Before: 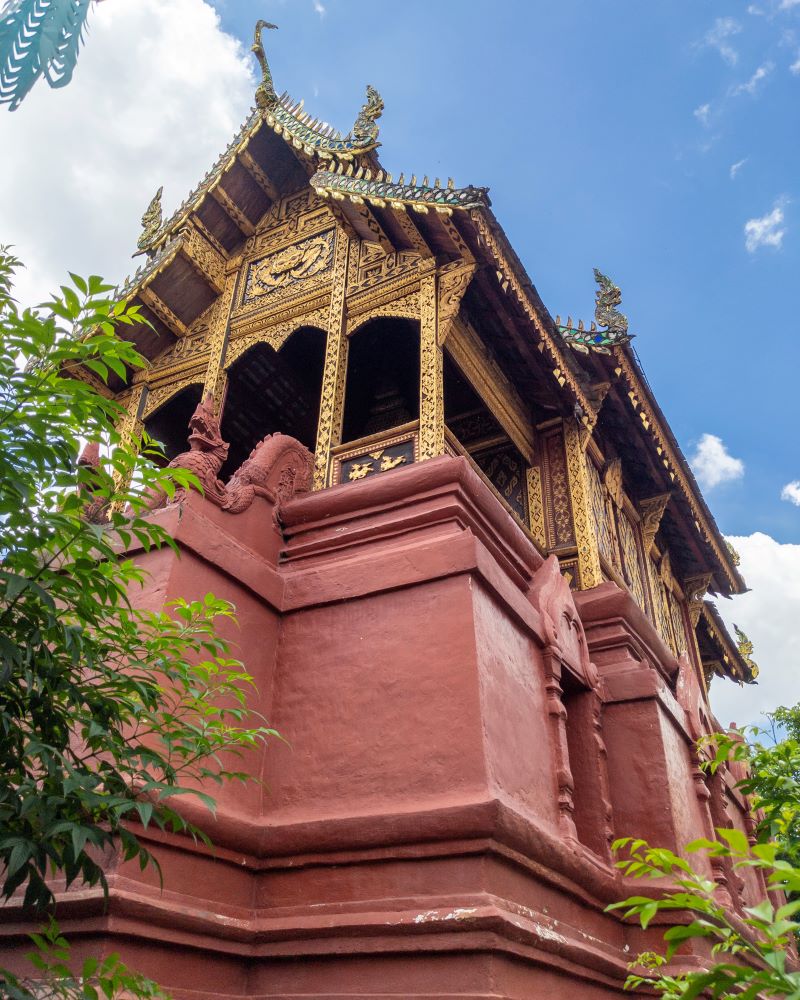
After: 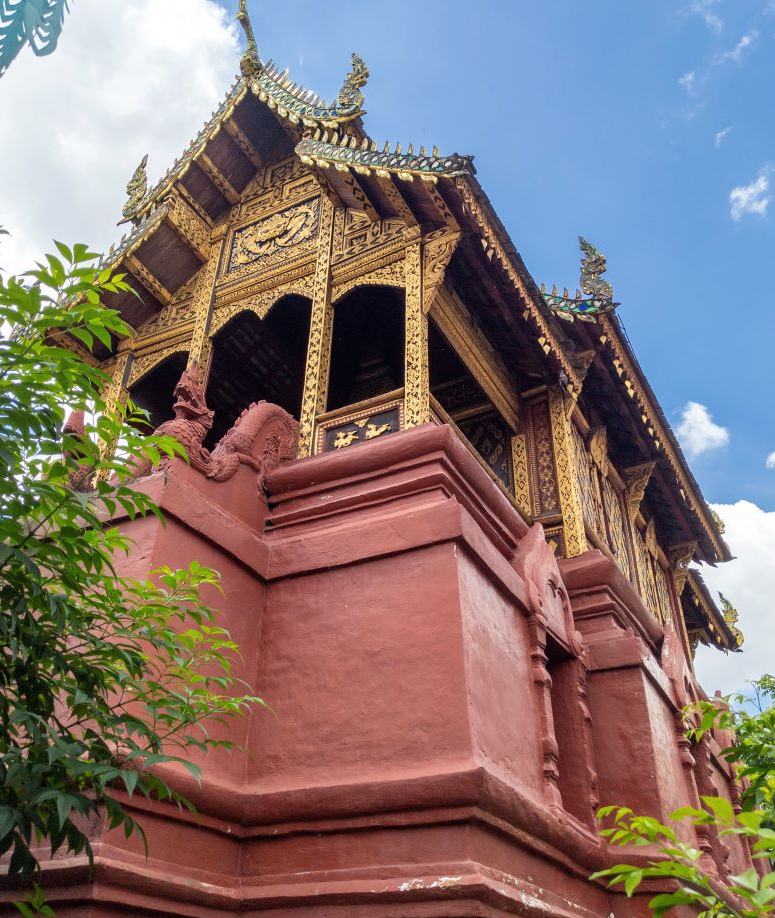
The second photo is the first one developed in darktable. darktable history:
crop: left 1.964%, top 3.251%, right 1.122%, bottom 4.933%
shadows and highlights: shadows -10, white point adjustment 1.5, highlights 10
